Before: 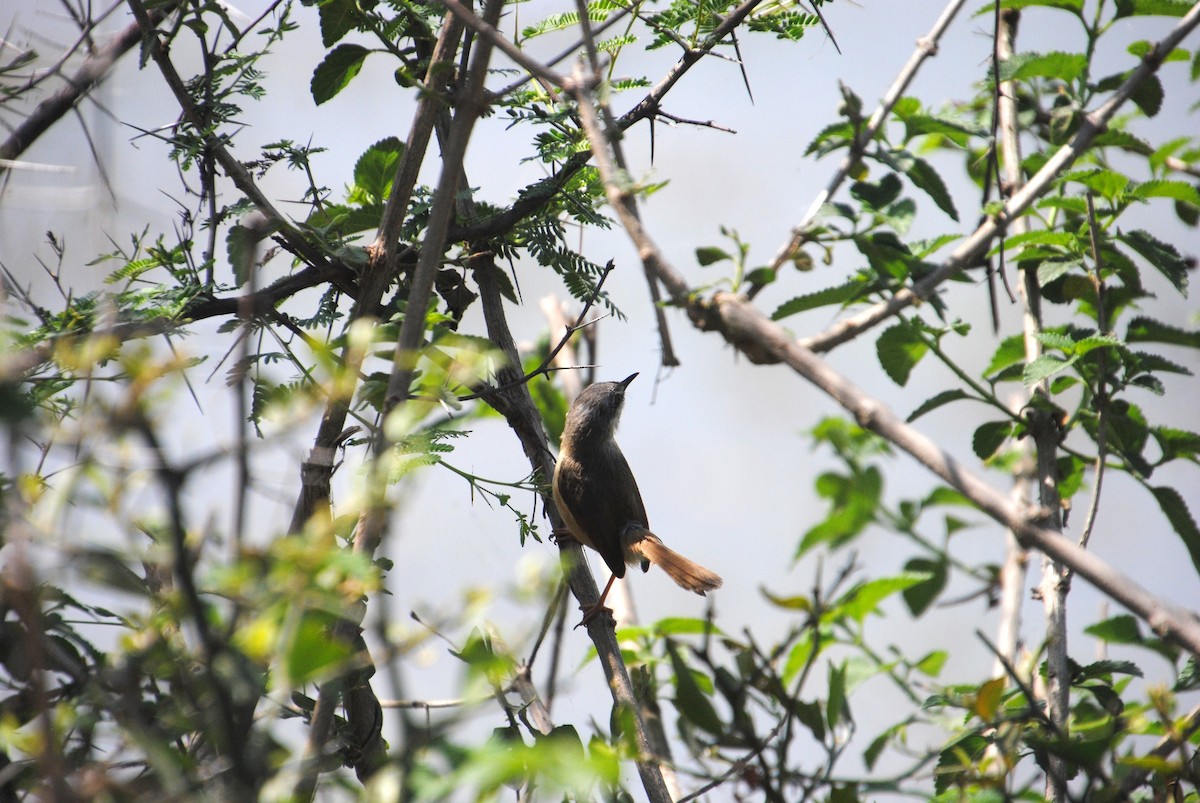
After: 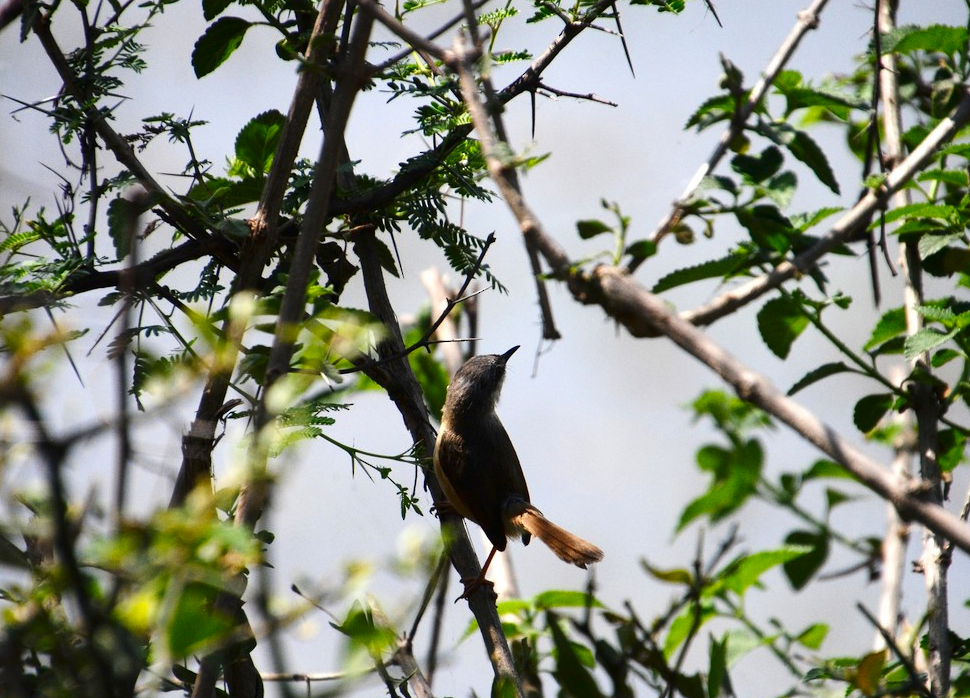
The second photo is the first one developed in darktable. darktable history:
contrast brightness saturation: contrast 0.13, brightness -0.24, saturation 0.14
grain: coarseness 0.09 ISO, strength 10%
crop: left 9.929%, top 3.475%, right 9.188%, bottom 9.529%
